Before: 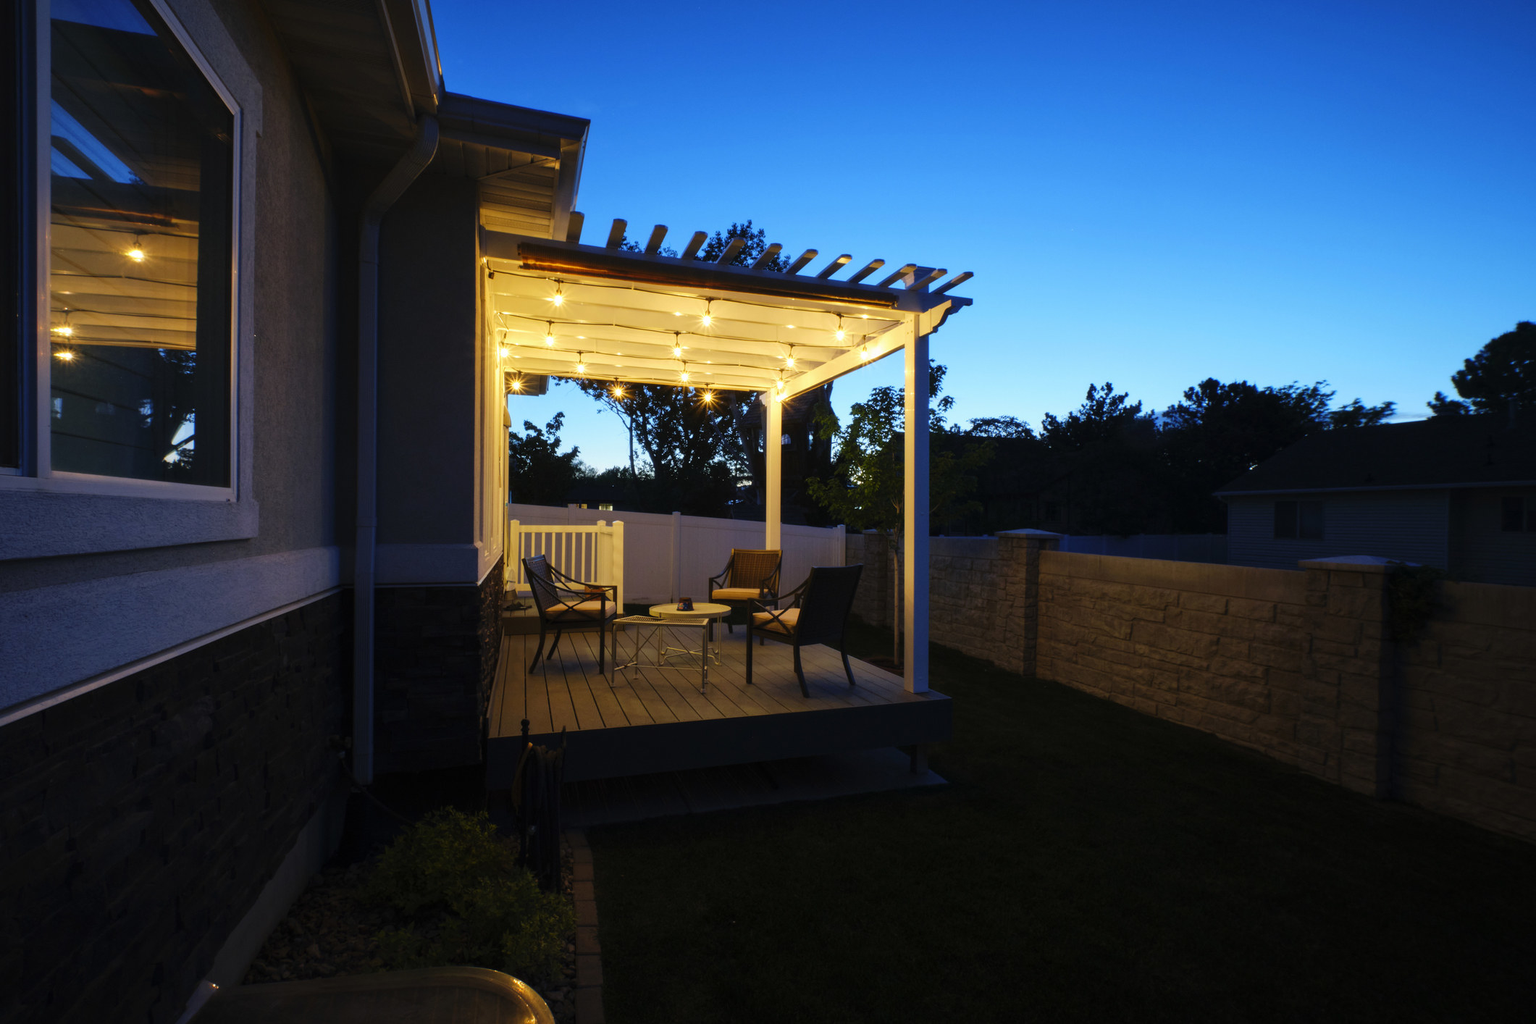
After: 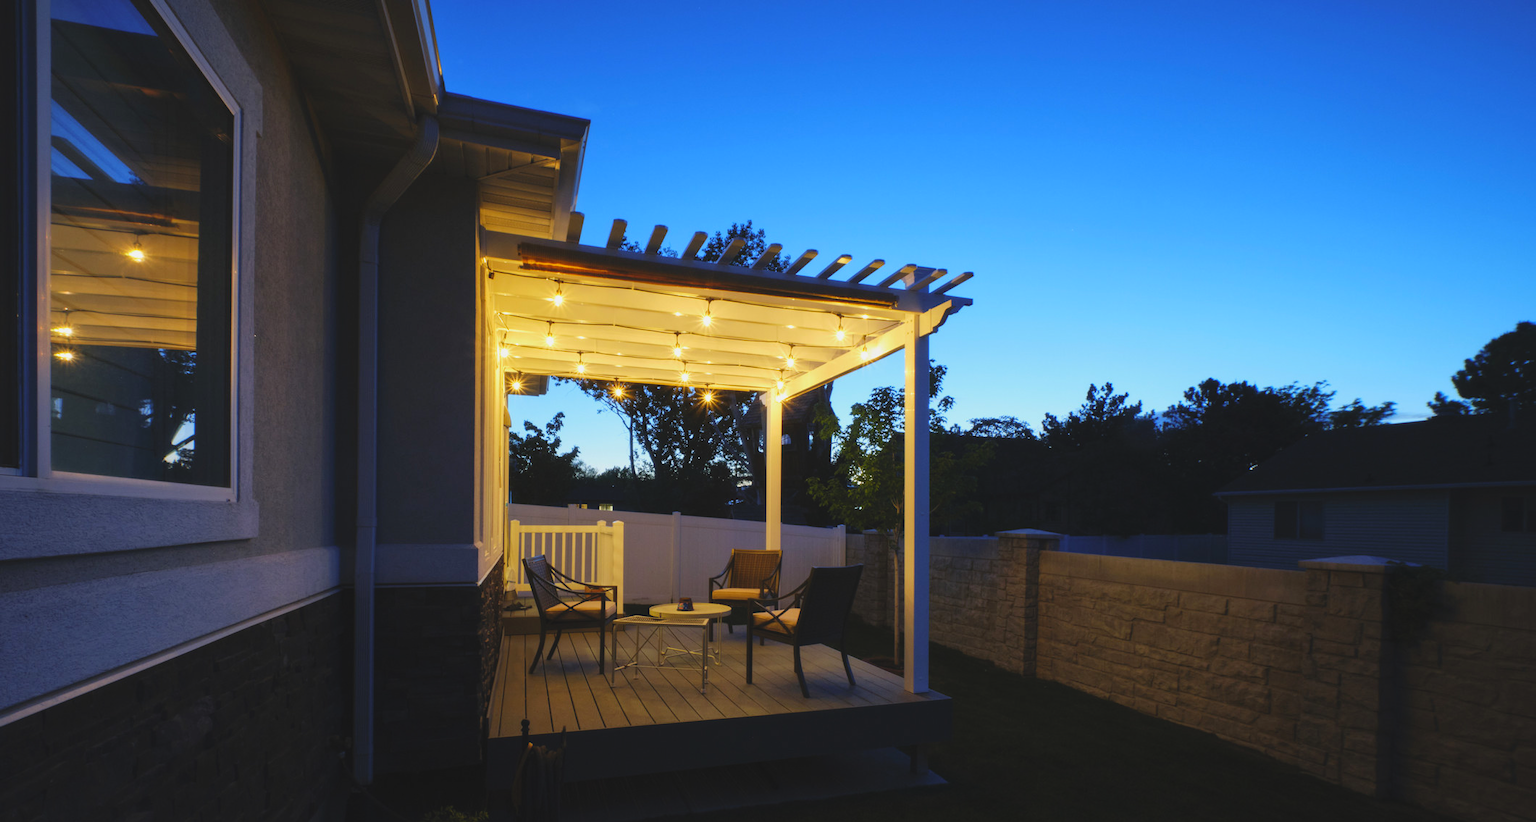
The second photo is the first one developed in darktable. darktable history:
crop: bottom 19.644%
contrast brightness saturation: contrast -0.1, brightness 0.05, saturation 0.08
